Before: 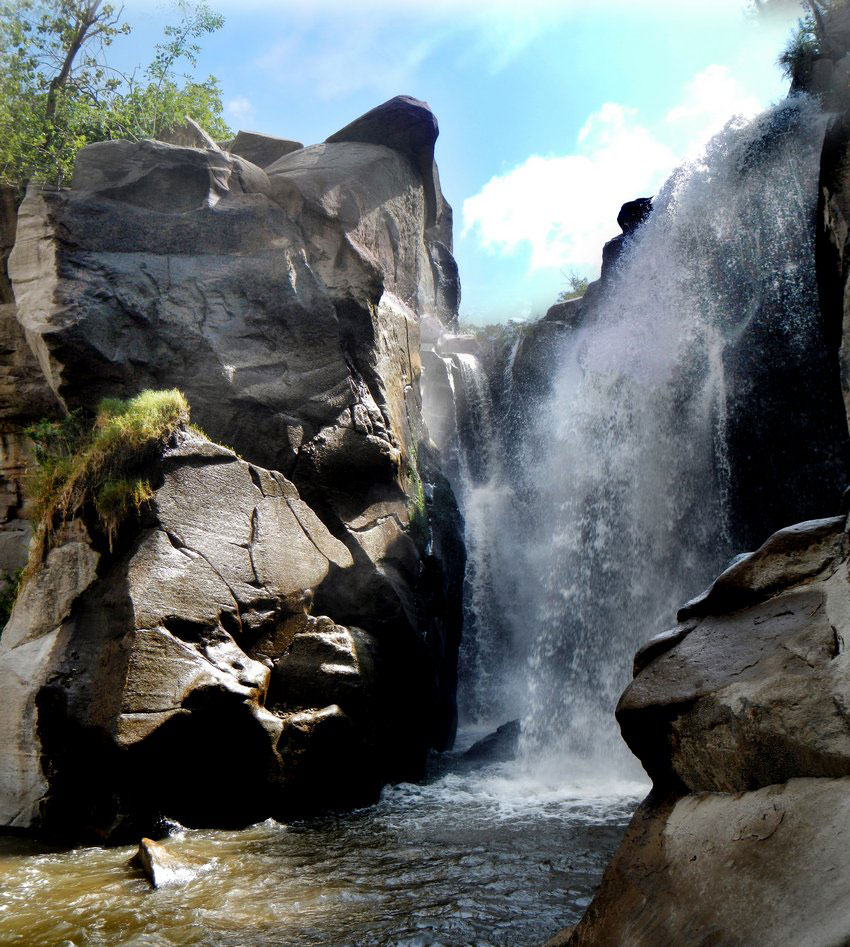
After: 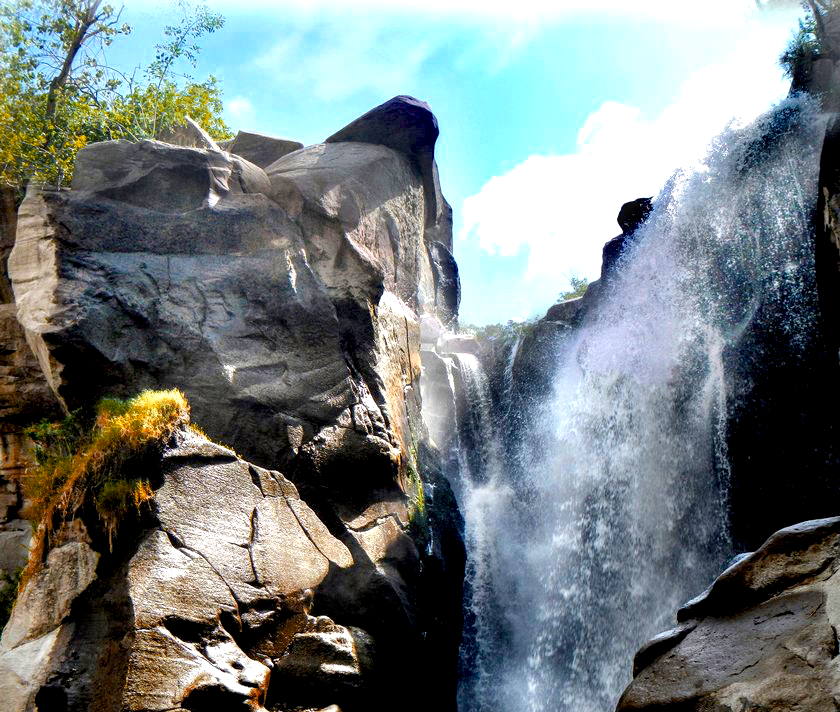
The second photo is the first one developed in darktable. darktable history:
exposure: exposure 0.609 EV, compensate highlight preservation false
crop: bottom 24.803%
color balance rgb: global offset › luminance -0.261%, perceptual saturation grading › global saturation 25.493%, global vibrance 16.327%, saturation formula JzAzBz (2021)
color zones: curves: ch1 [(0, 0.469) (0.072, 0.457) (0.243, 0.494) (0.429, 0.5) (0.571, 0.5) (0.714, 0.5) (0.857, 0.5) (1, 0.469)]; ch2 [(0, 0.499) (0.143, 0.467) (0.242, 0.436) (0.429, 0.493) (0.571, 0.5) (0.714, 0.5) (0.857, 0.5) (1, 0.499)]
local contrast: highlights 24%, shadows 73%, midtone range 0.746
